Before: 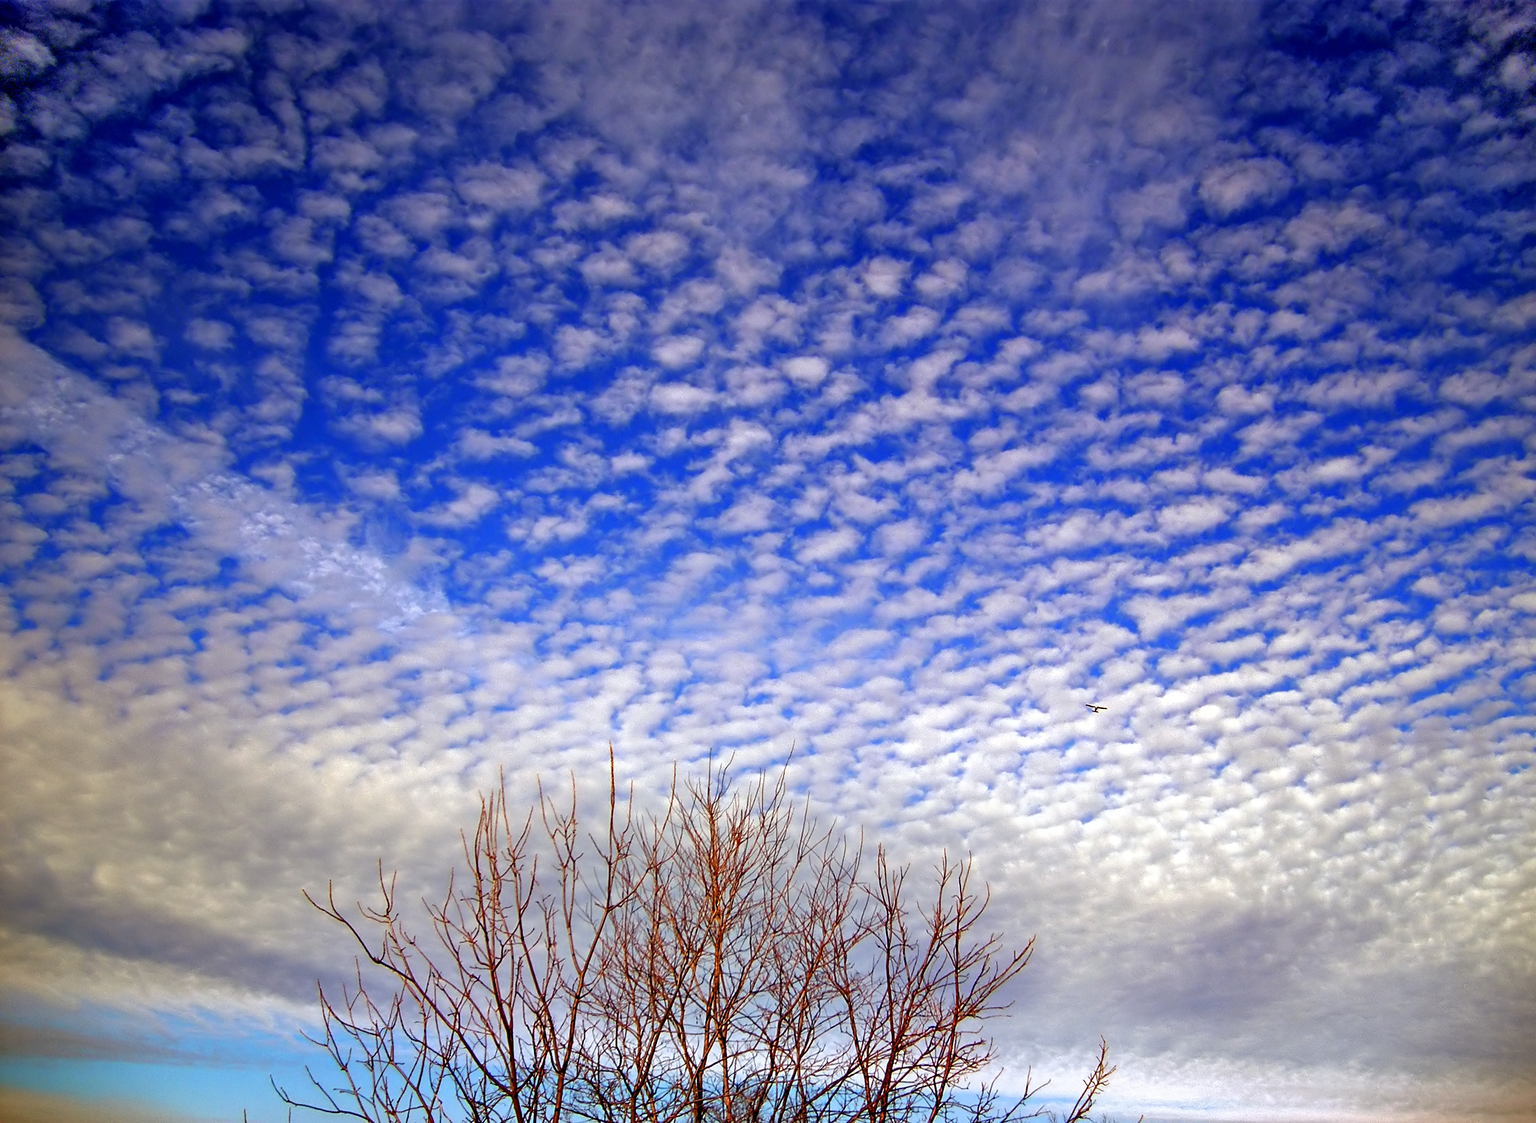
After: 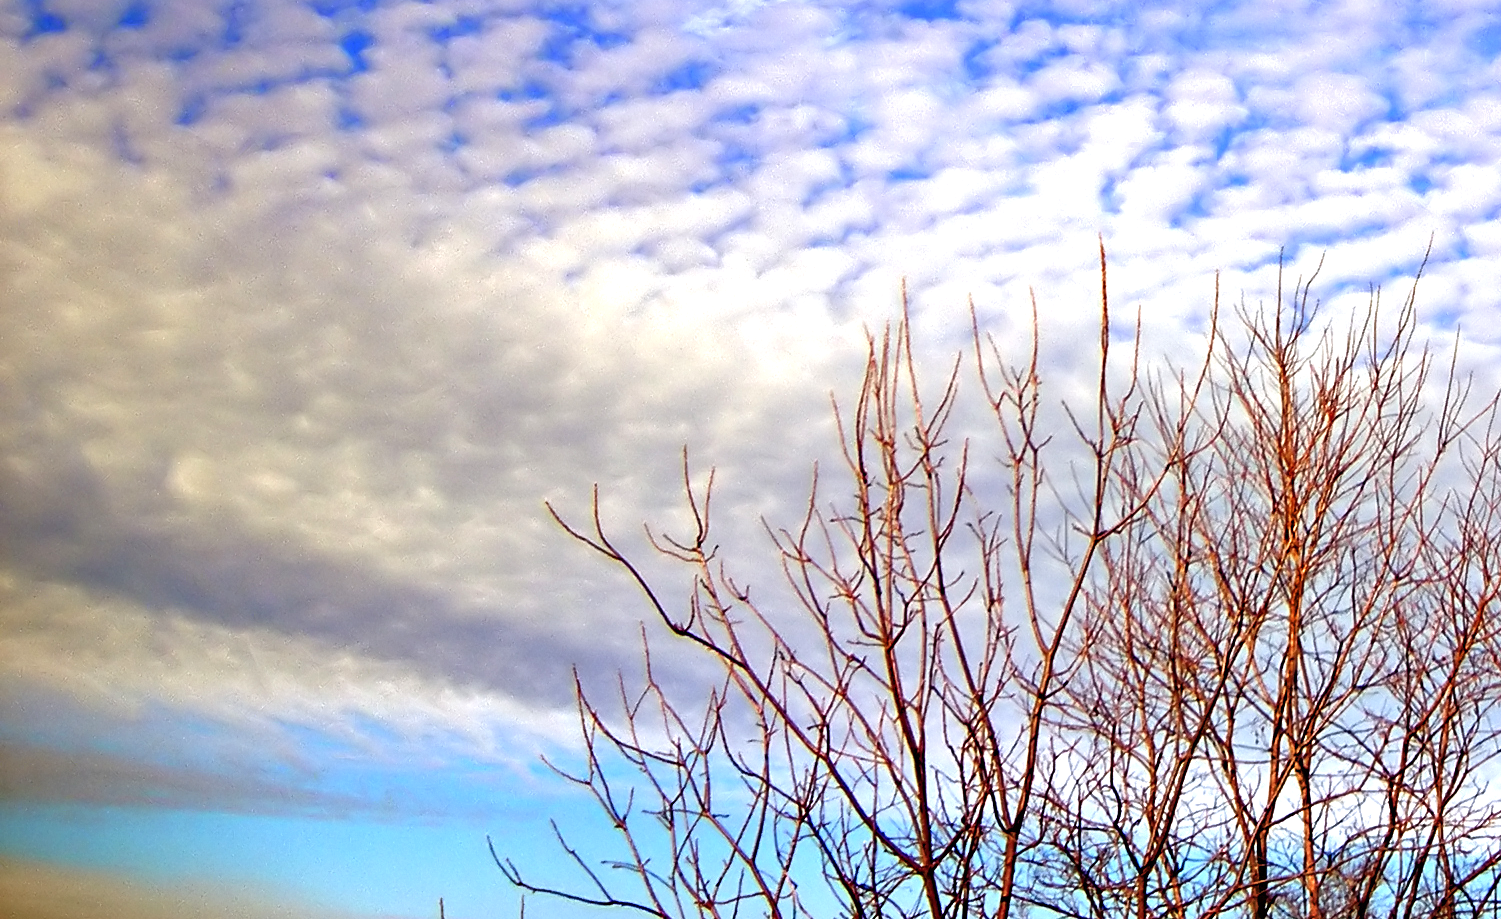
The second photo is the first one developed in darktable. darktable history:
exposure: black level correction 0, exposure 0.59 EV, compensate highlight preservation false
crop and rotate: top 54.458%, right 45.803%, bottom 0.135%
